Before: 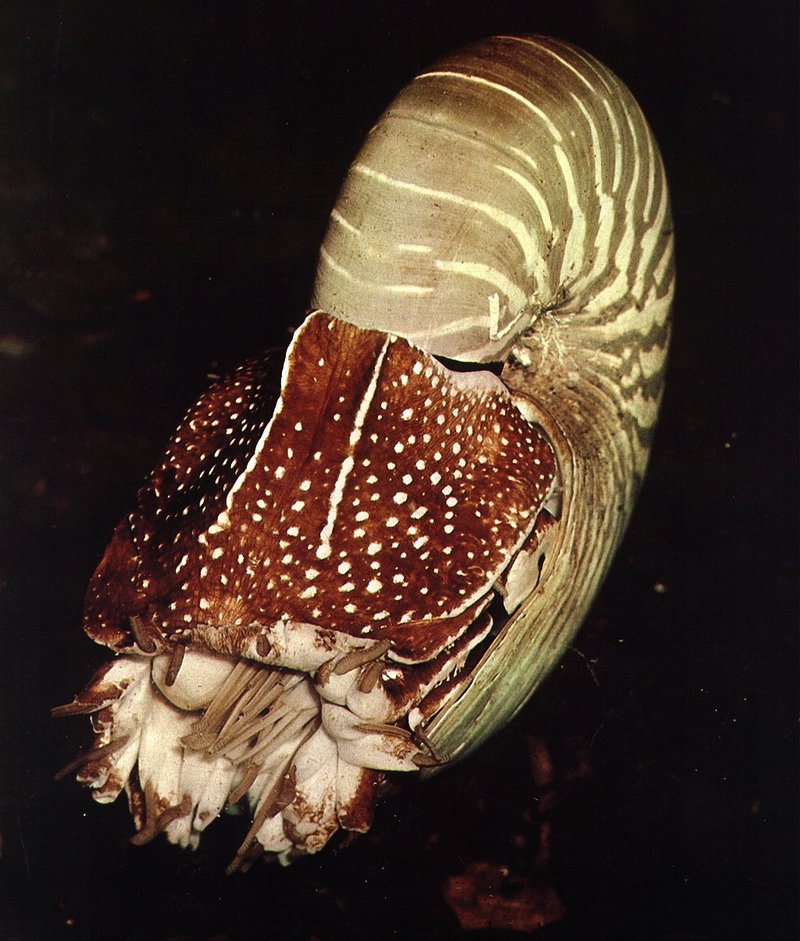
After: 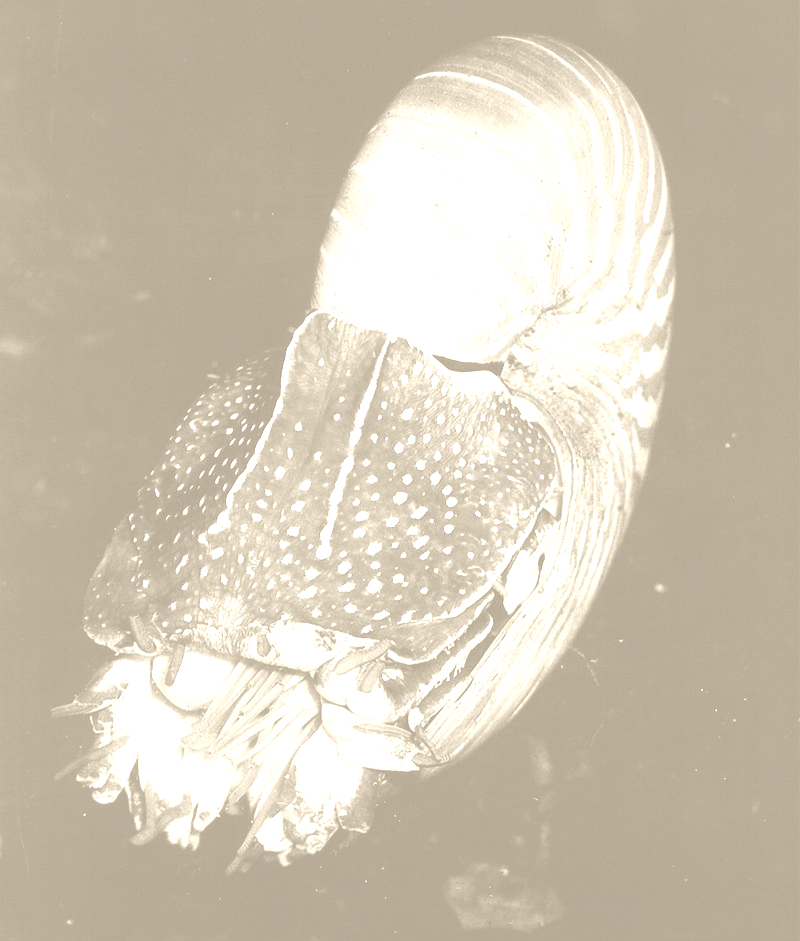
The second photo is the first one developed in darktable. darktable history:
white balance: red 0.967, blue 1.049
colorize: hue 36°, saturation 71%, lightness 80.79%
exposure: black level correction 0, exposure 0.7 EV, compensate exposure bias true, compensate highlight preservation false
